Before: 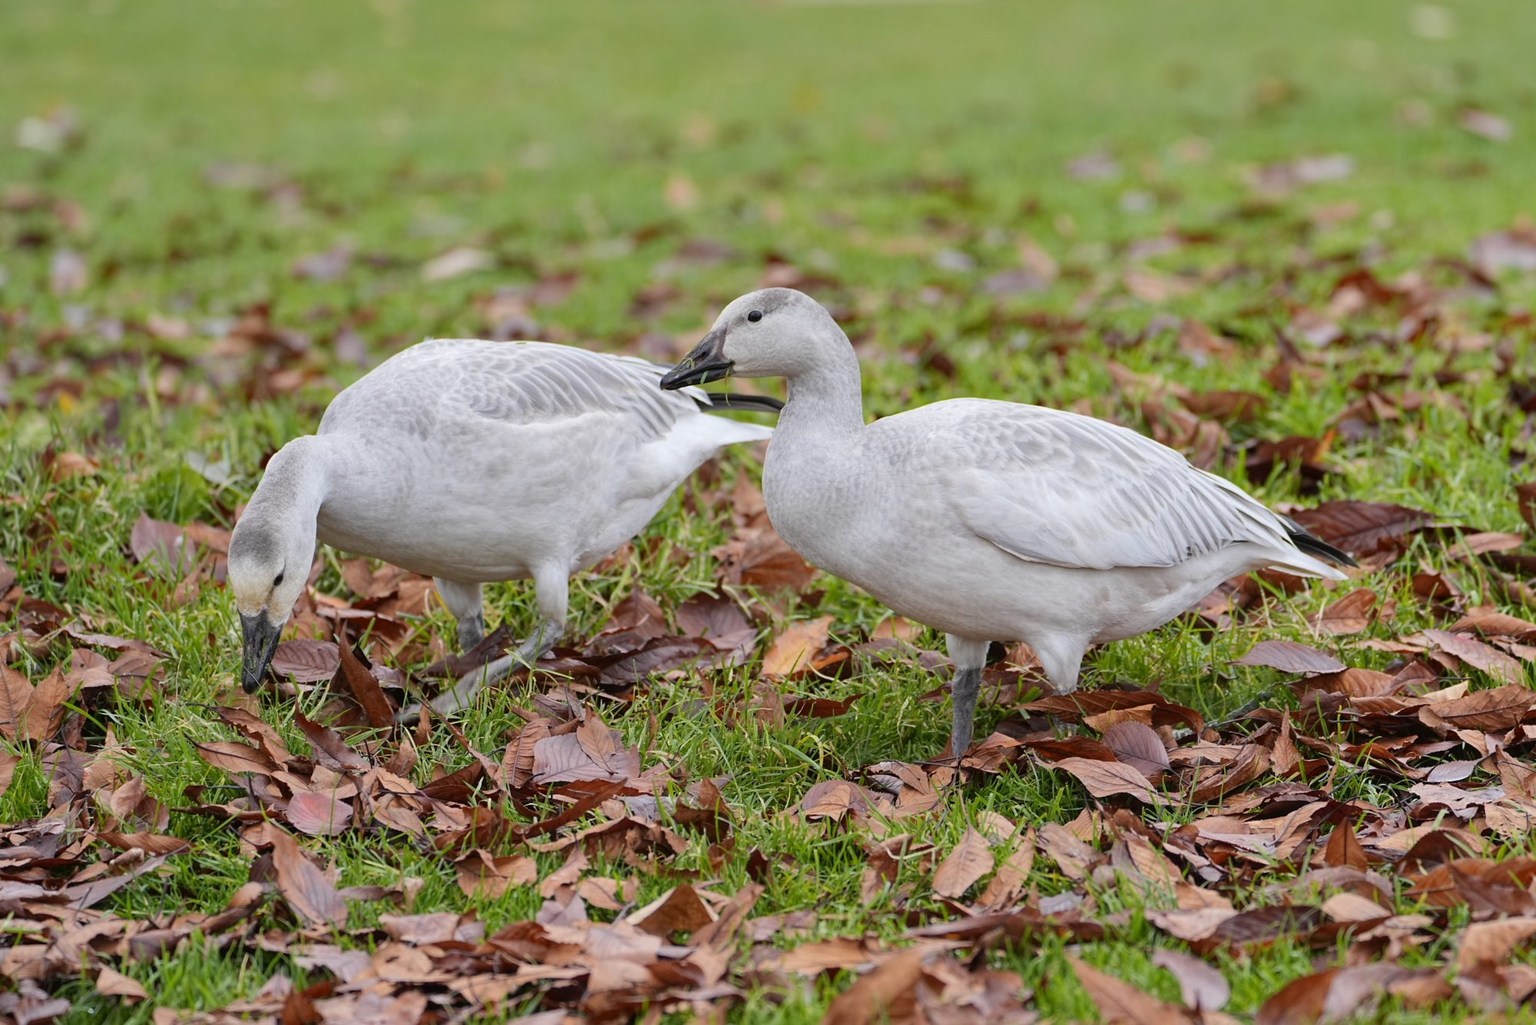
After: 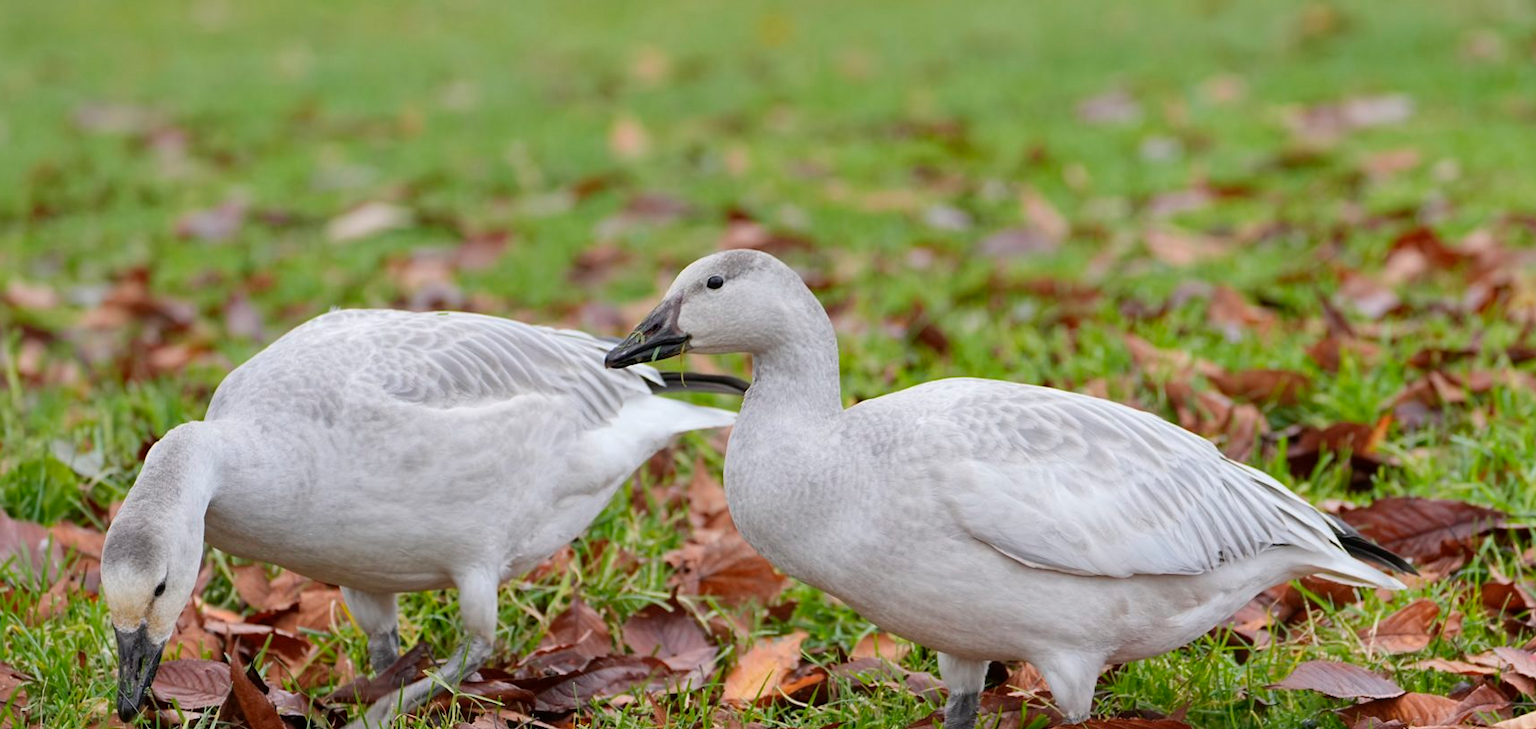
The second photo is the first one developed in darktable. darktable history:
crop and rotate: left 9.246%, top 7.228%, right 4.936%, bottom 31.645%
